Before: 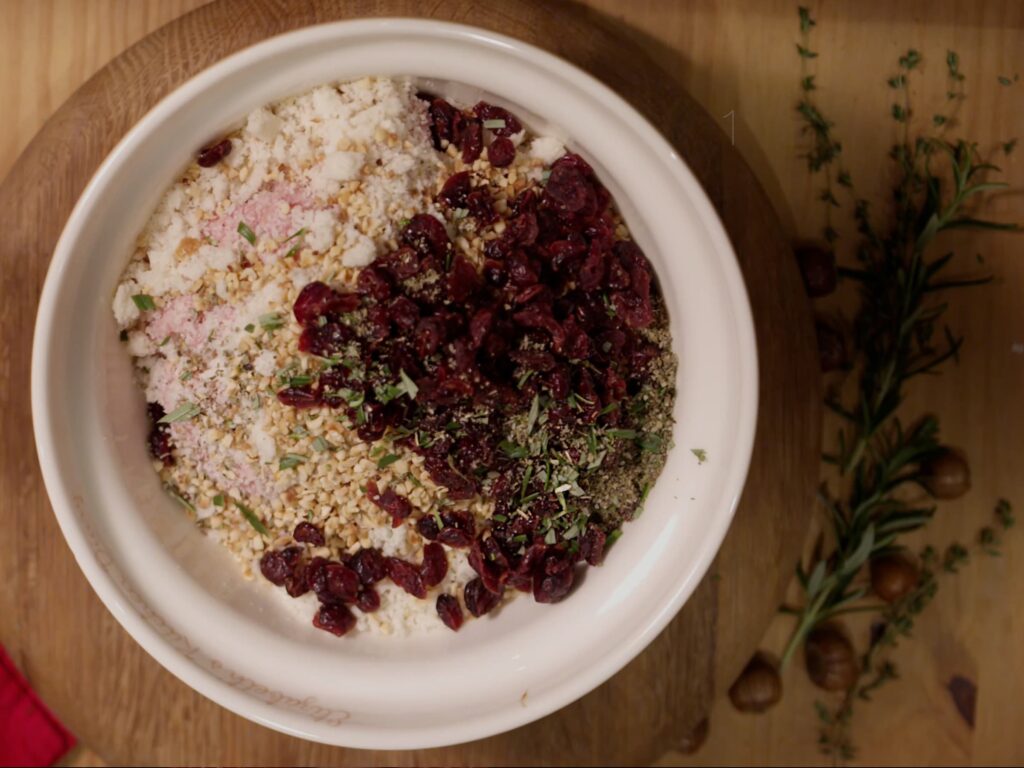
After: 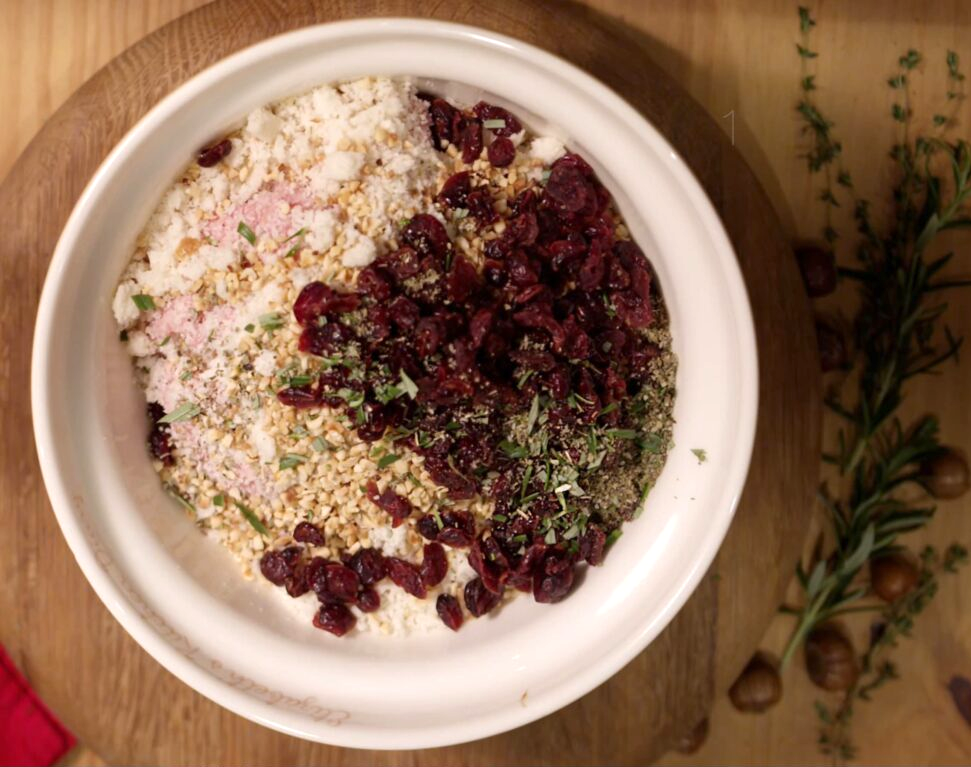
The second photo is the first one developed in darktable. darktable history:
exposure: exposure 0.564 EV, compensate highlight preservation false
crop and rotate: right 5.167%
tone equalizer: on, module defaults
